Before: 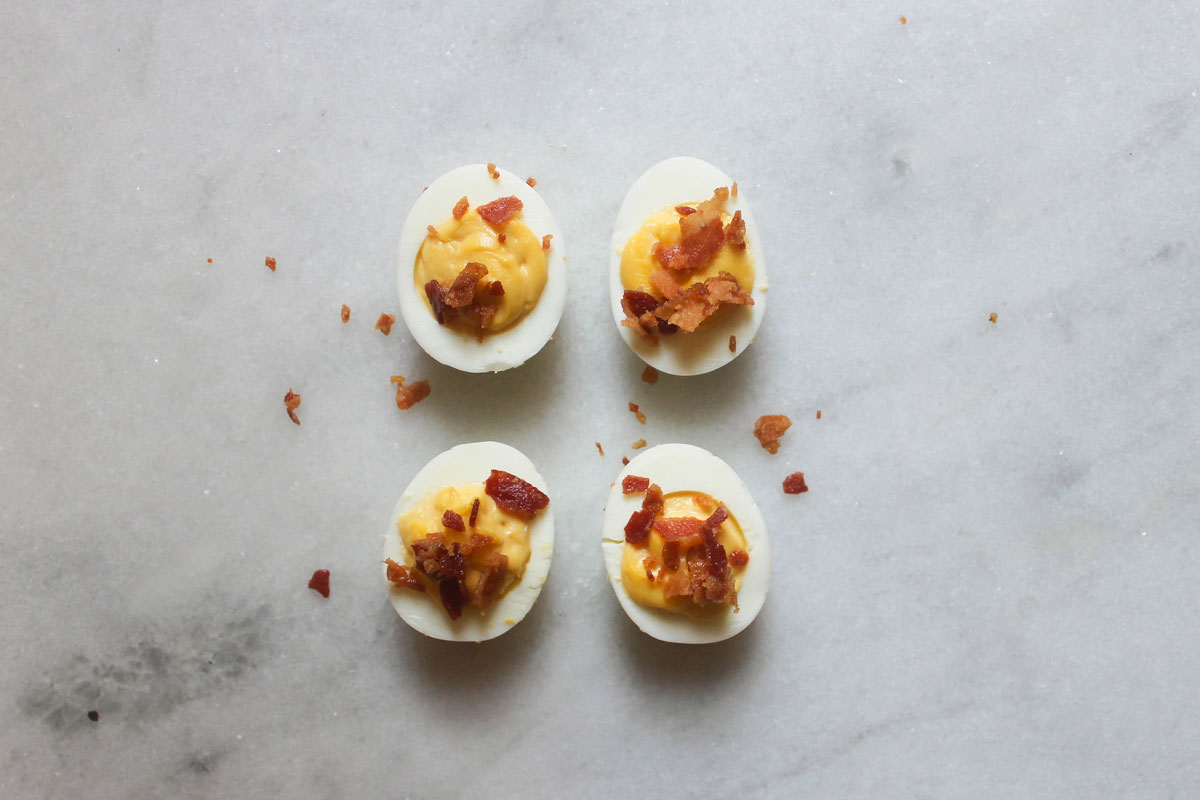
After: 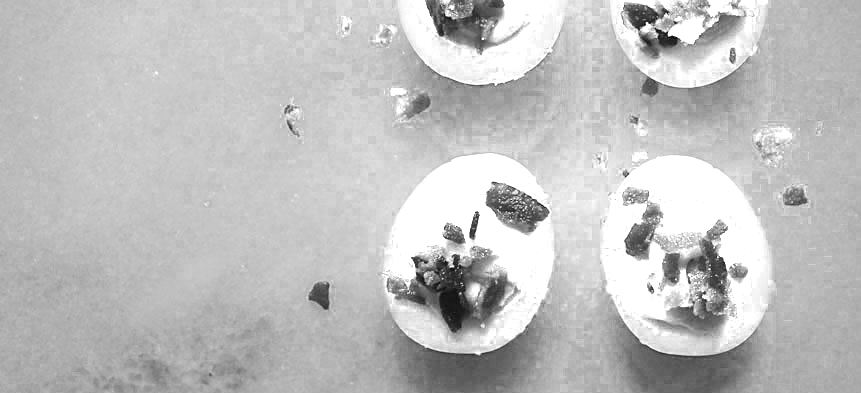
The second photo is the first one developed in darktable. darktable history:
color balance rgb: perceptual saturation grading › global saturation 34.893%, perceptual saturation grading › highlights -25.888%, perceptual saturation grading › shadows 49.459%, perceptual brilliance grading › mid-tones 9.169%, perceptual brilliance grading › shadows 15.346%, global vibrance 33.097%
exposure: exposure 0.151 EV, compensate highlight preservation false
crop: top 36.106%, right 28.195%, bottom 14.715%
vignetting: fall-off radius 81.38%
sharpen: on, module defaults
color zones: curves: ch0 [(0, 0.554) (0.146, 0.662) (0.293, 0.86) (0.503, 0.774) (0.637, 0.106) (0.74, 0.072) (0.866, 0.488) (0.998, 0.569)]; ch1 [(0, 0) (0.143, 0) (0.286, 0) (0.429, 0) (0.571, 0) (0.714, 0) (0.857, 0)]
